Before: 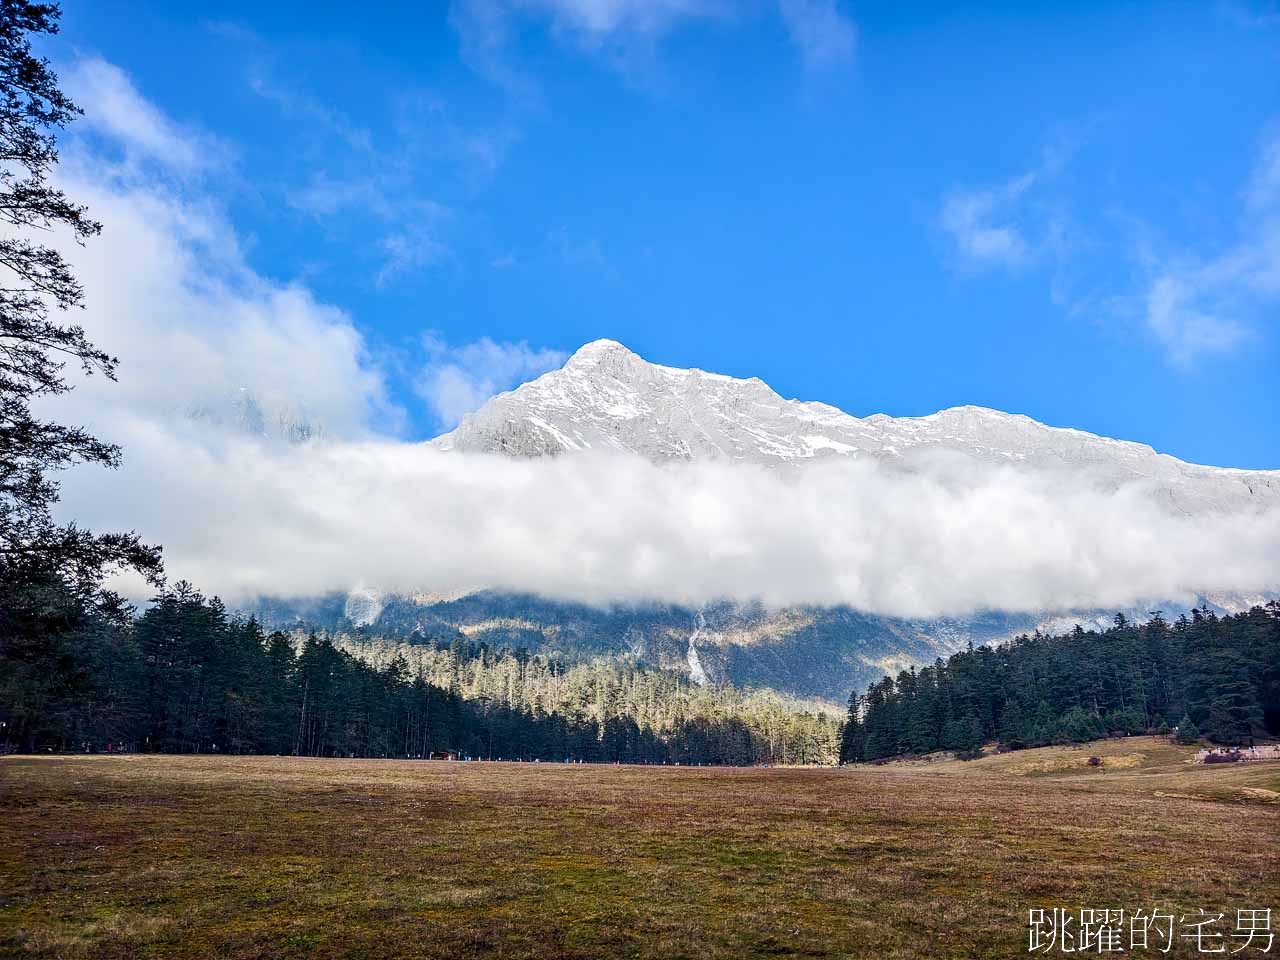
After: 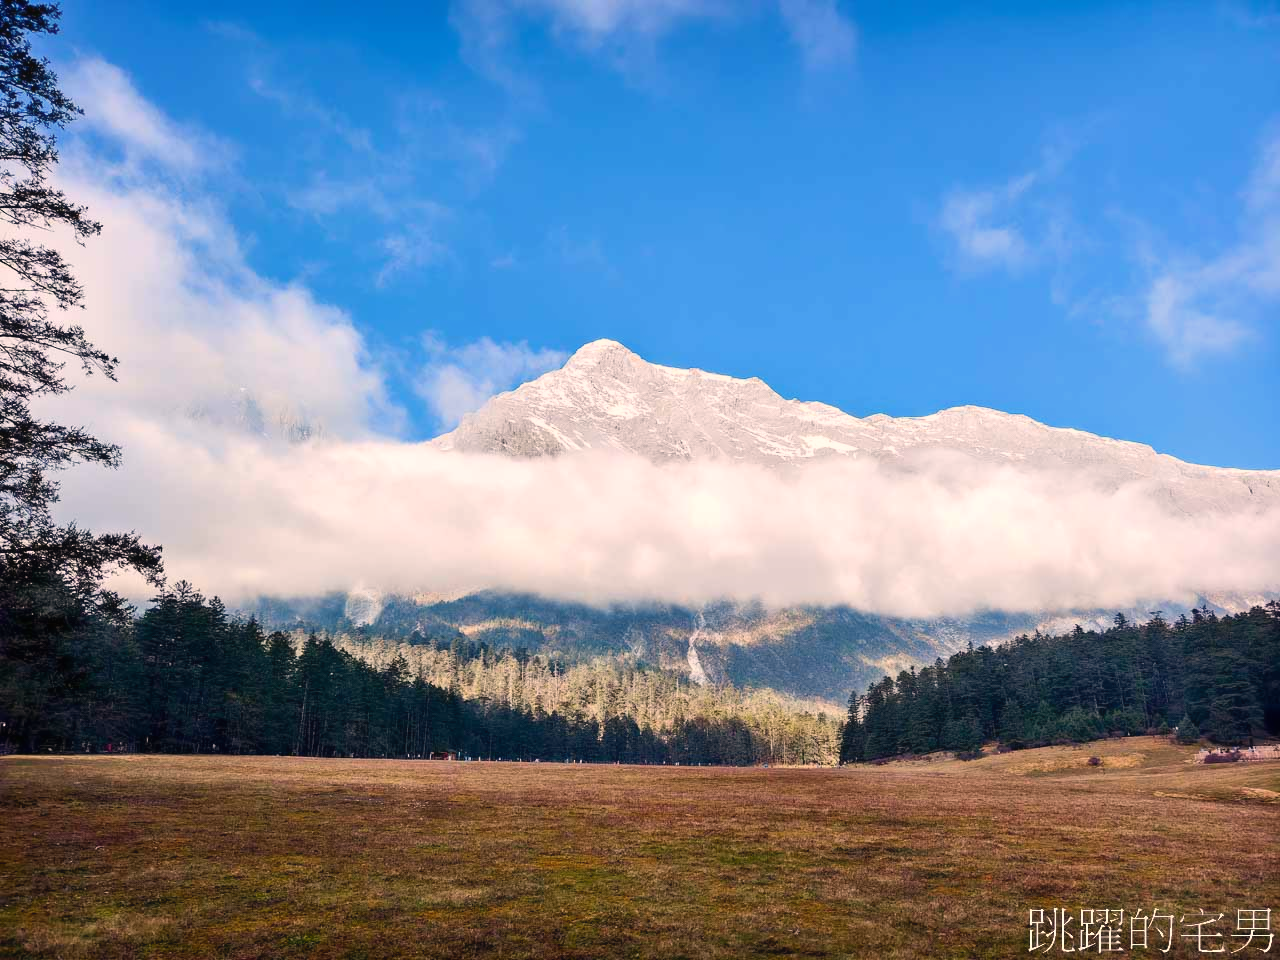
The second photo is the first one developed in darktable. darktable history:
white balance: red 1.127, blue 0.943
contrast equalizer: octaves 7, y [[0.502, 0.505, 0.512, 0.529, 0.564, 0.588], [0.5 ×6], [0.502, 0.505, 0.512, 0.529, 0.564, 0.588], [0, 0.001, 0.001, 0.004, 0.008, 0.011], [0, 0.001, 0.001, 0.004, 0.008, 0.011]], mix -1
